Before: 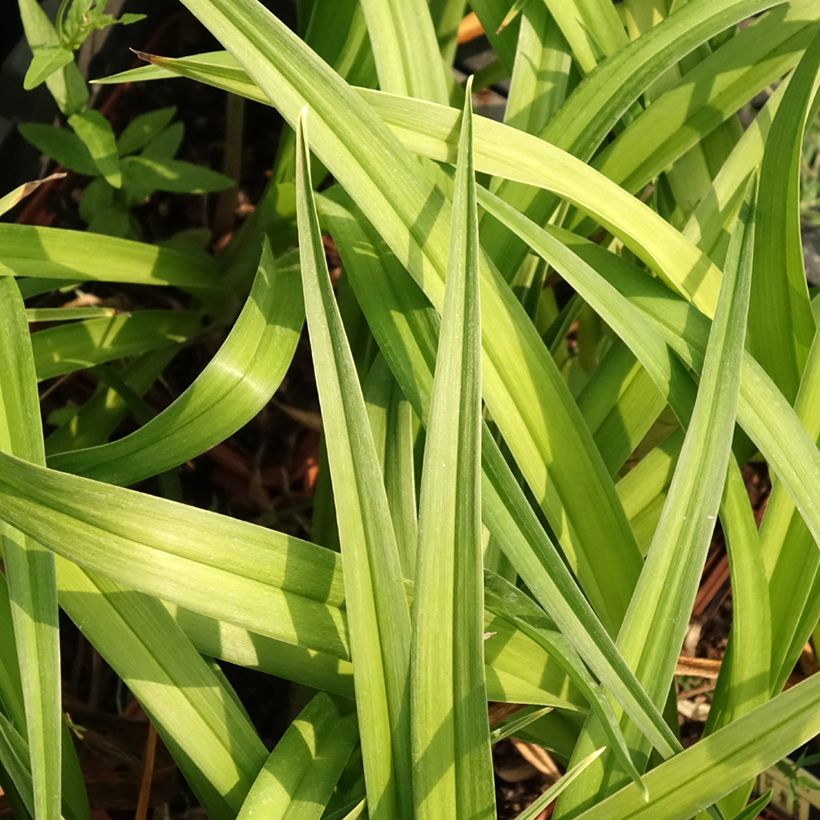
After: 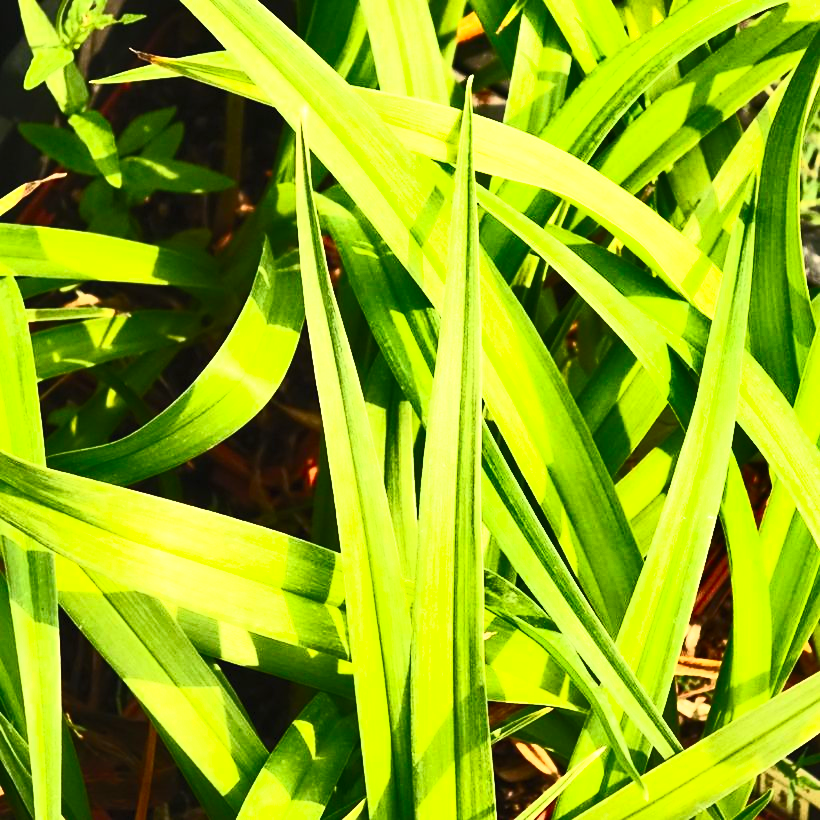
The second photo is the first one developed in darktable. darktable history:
levels: white 99.89%
contrast brightness saturation: contrast 0.834, brightness 0.598, saturation 0.61
shadows and highlights: low approximation 0.01, soften with gaussian
